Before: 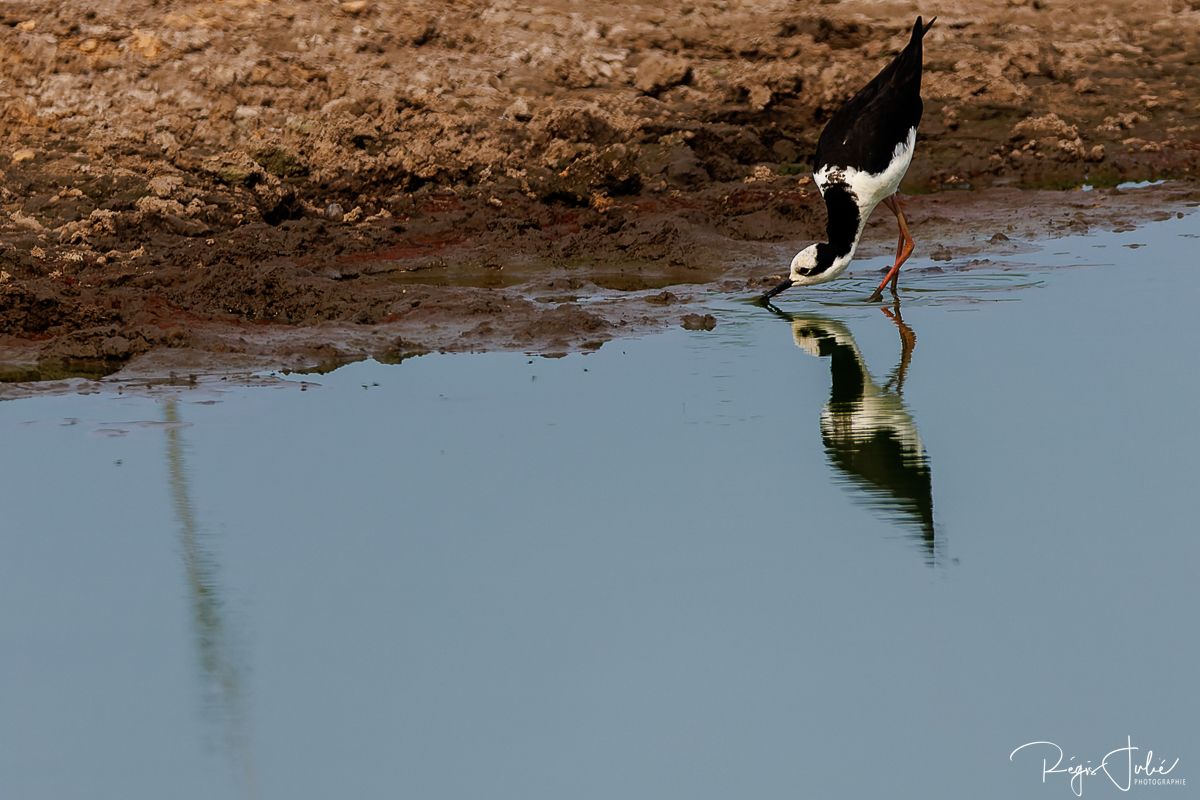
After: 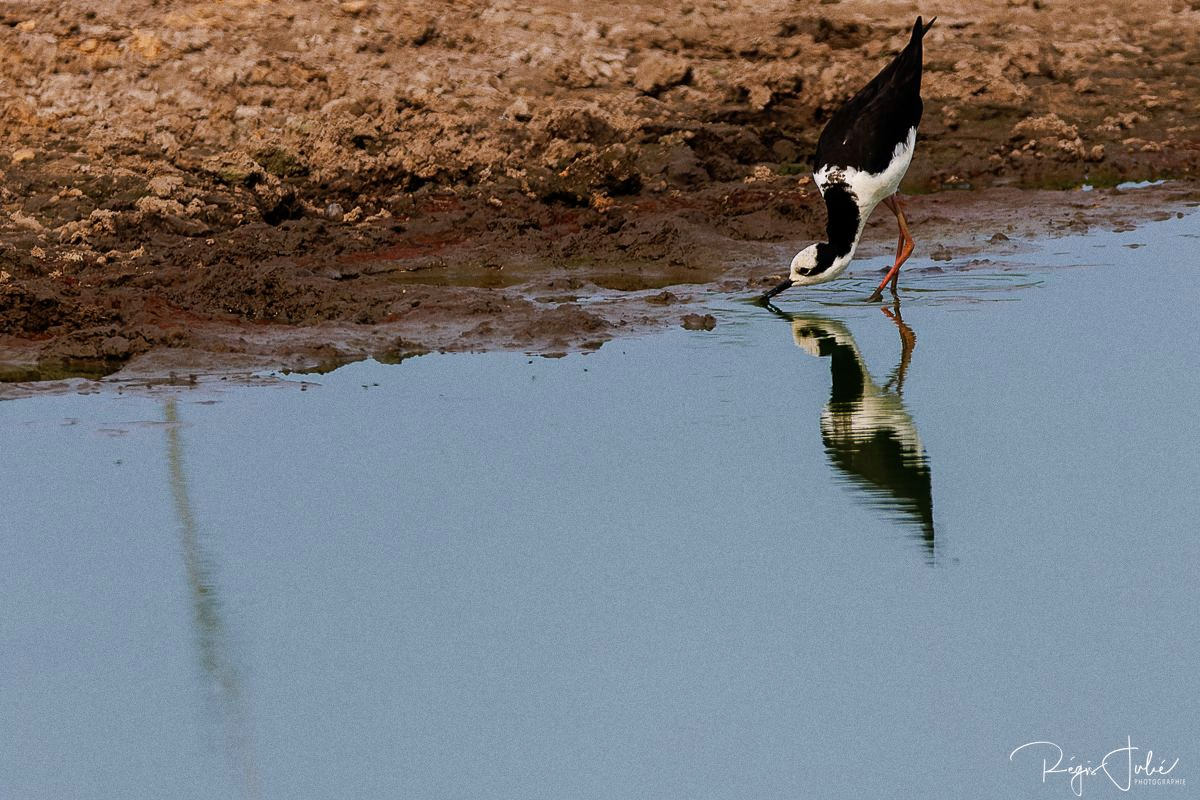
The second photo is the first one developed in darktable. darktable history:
grain: on, module defaults
white balance: red 1.009, blue 1.027
base curve: curves: ch0 [(0, 0) (0.235, 0.266) (0.503, 0.496) (0.786, 0.72) (1, 1)]
